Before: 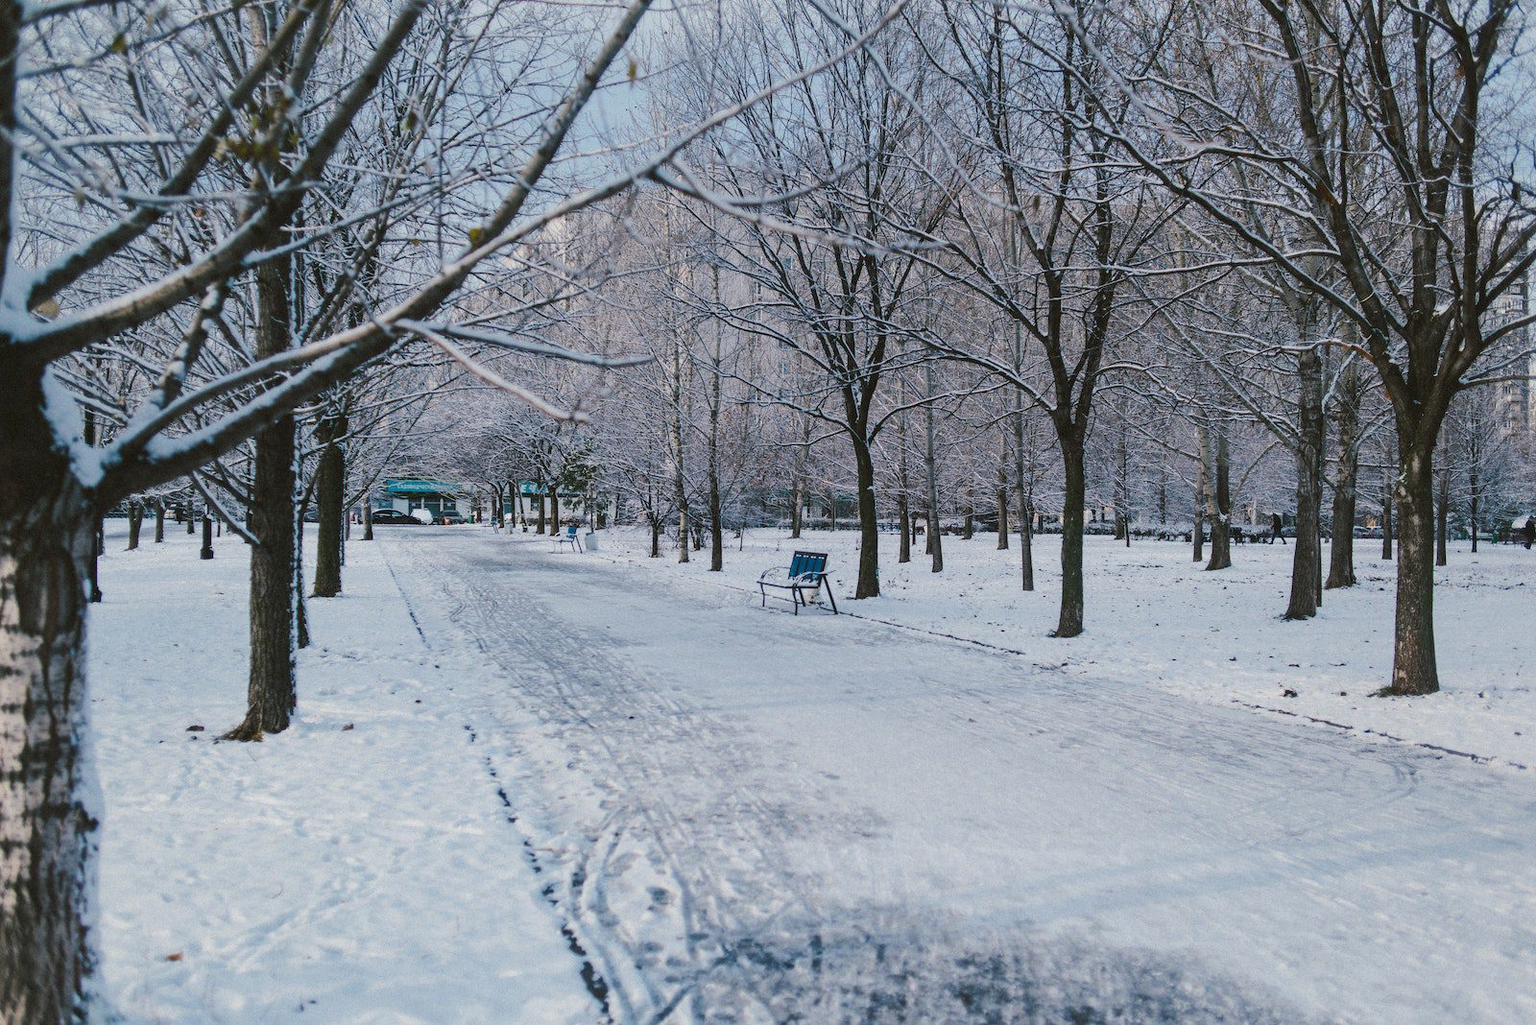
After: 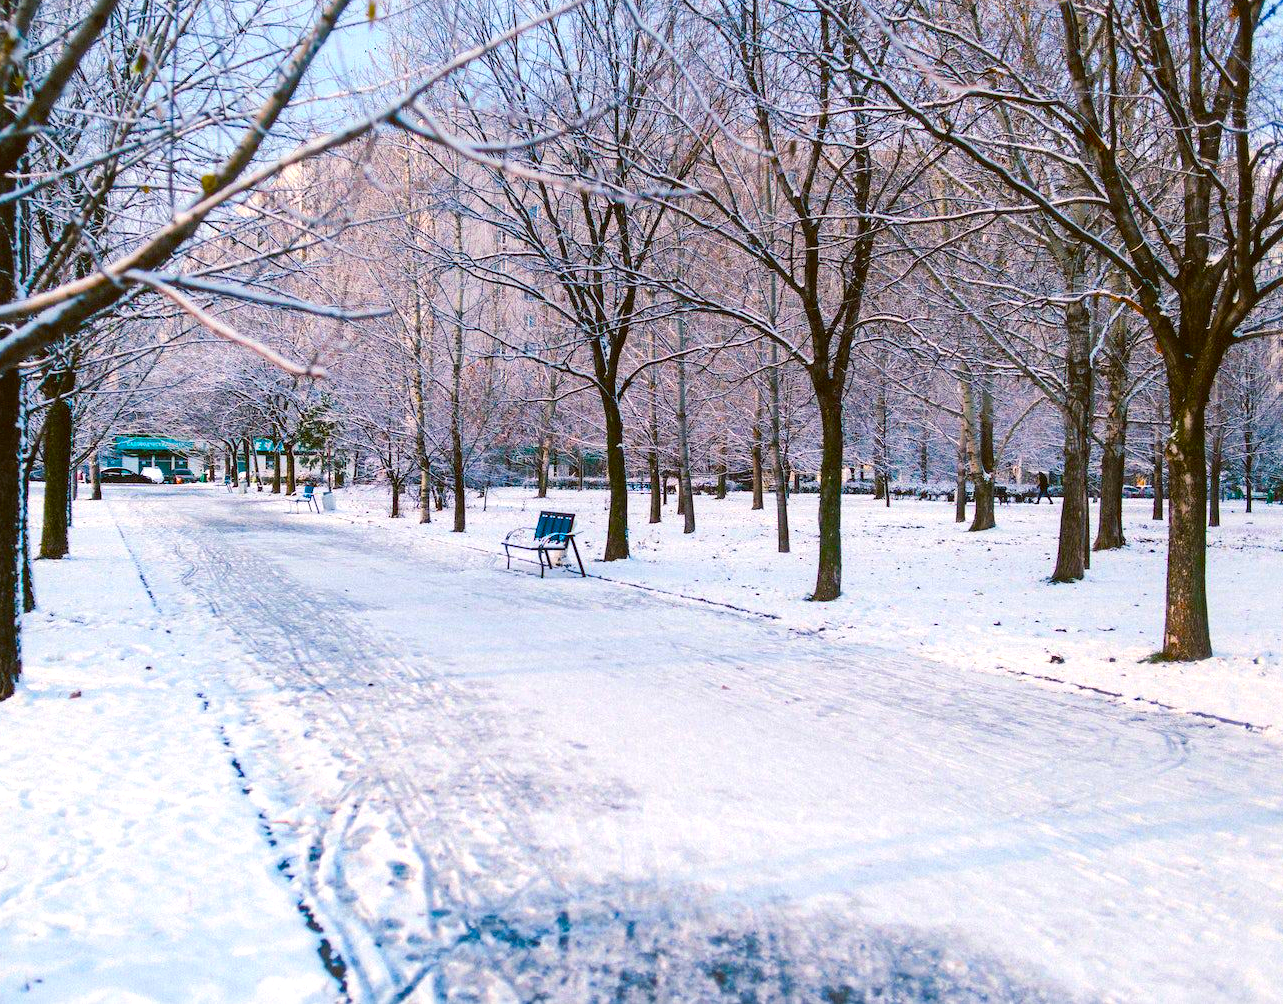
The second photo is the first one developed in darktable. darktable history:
color balance rgb: linear chroma grading › shadows 17.05%, linear chroma grading › highlights 60.308%, linear chroma grading › global chroma 49.74%, perceptual saturation grading › global saturation 13.684%, perceptual saturation grading › highlights -30.731%, perceptual saturation grading › shadows 51.367%, global vibrance 20%
tone equalizer: -8 EV -0.782 EV, -7 EV -0.667 EV, -6 EV -0.562 EV, -5 EV -0.394 EV, -3 EV 0.382 EV, -2 EV 0.6 EV, -1 EV 0.684 EV, +0 EV 0.775 EV
crop and rotate: left 17.949%, top 5.927%, right 1.833%
color correction: highlights a* 6.05, highlights b* 8.14, shadows a* 6.68, shadows b* 7.11, saturation 0.891
